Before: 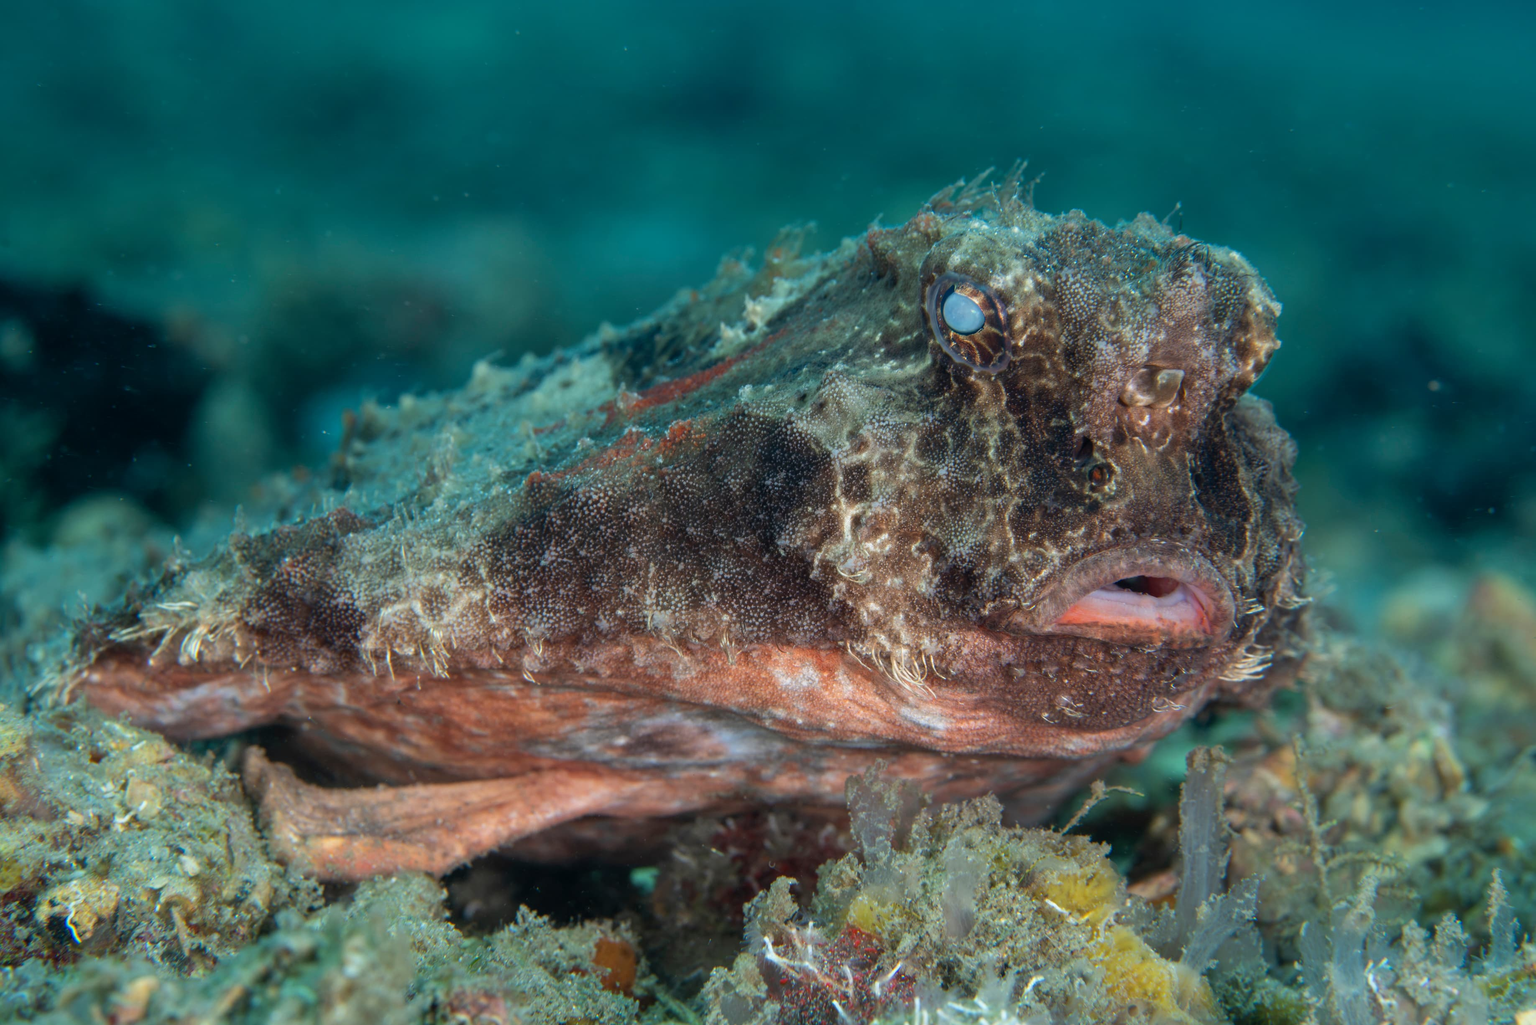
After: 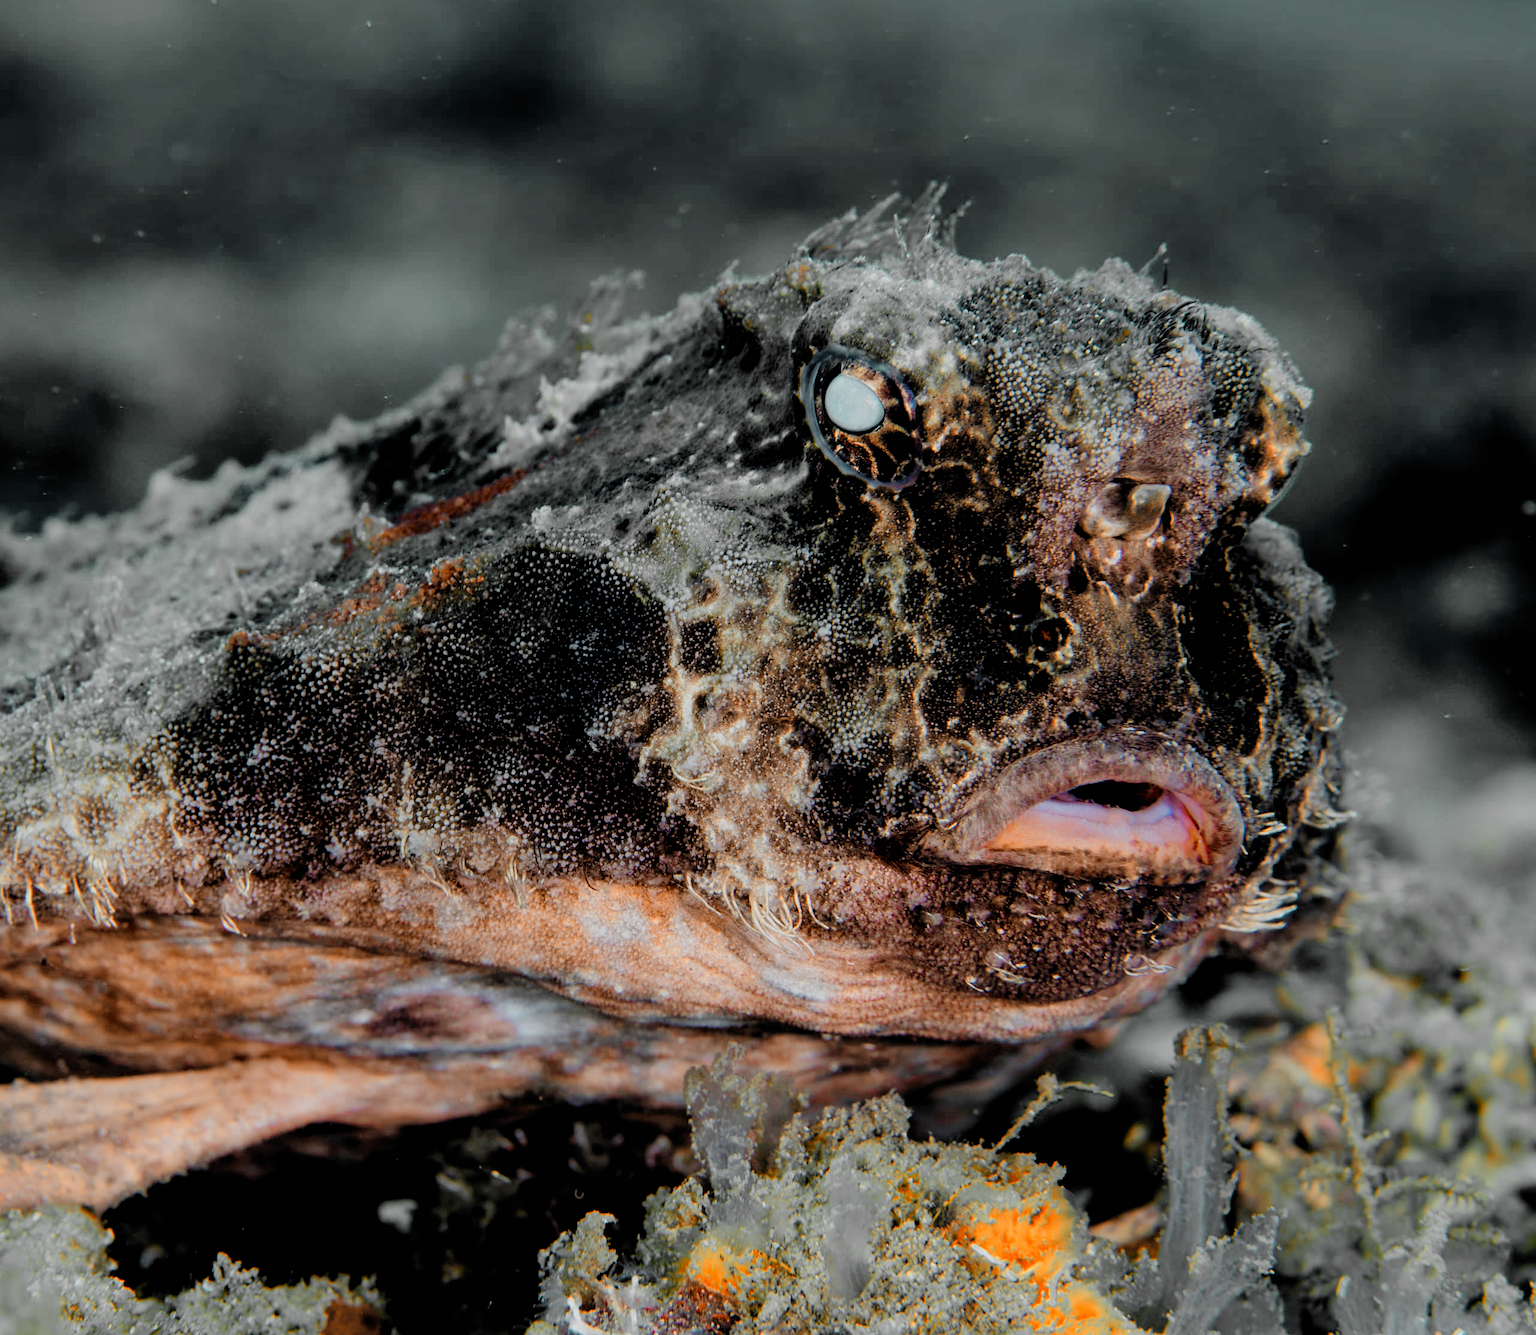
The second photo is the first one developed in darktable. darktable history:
sharpen: amount 0.209
crop and rotate: left 23.992%, top 3.113%, right 6.293%, bottom 6.06%
exposure: black level correction 0, compensate exposure bias true, compensate highlight preservation false
filmic rgb: black relative exposure -2.72 EV, white relative exposure 4.56 EV, hardness 1.75, contrast 1.253, preserve chrominance no, color science v5 (2021)
color zones: curves: ch0 [(0.009, 0.528) (0.136, 0.6) (0.255, 0.586) (0.39, 0.528) (0.522, 0.584) (0.686, 0.736) (0.849, 0.561)]; ch1 [(0.045, 0.781) (0.14, 0.416) (0.257, 0.695) (0.442, 0.032) (0.738, 0.338) (0.818, 0.632) (0.891, 0.741) (1, 0.704)]; ch2 [(0, 0.667) (0.141, 0.52) (0.26, 0.37) (0.474, 0.432) (0.743, 0.286)]
